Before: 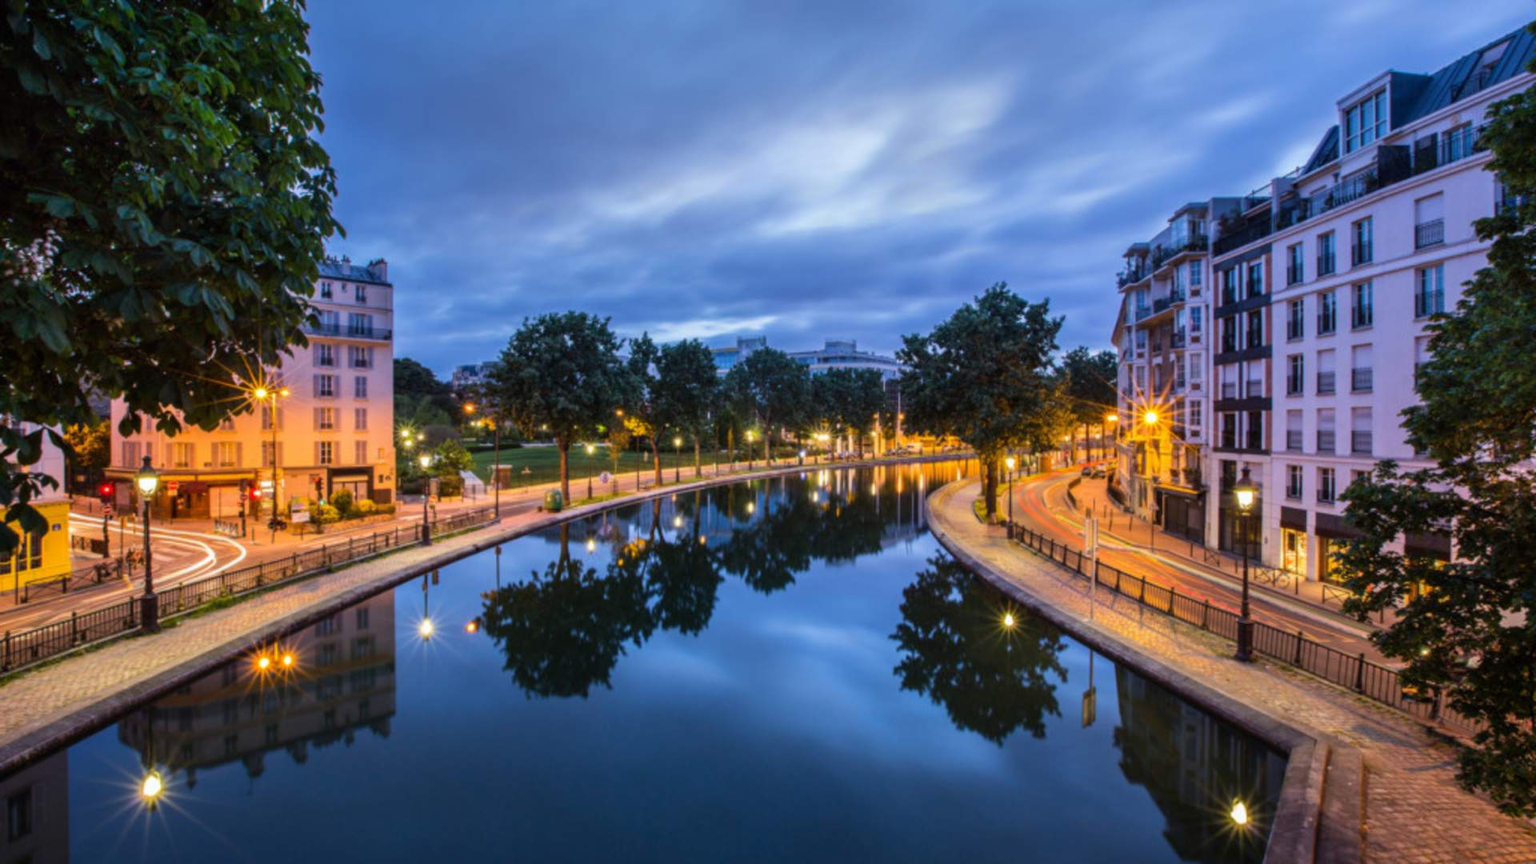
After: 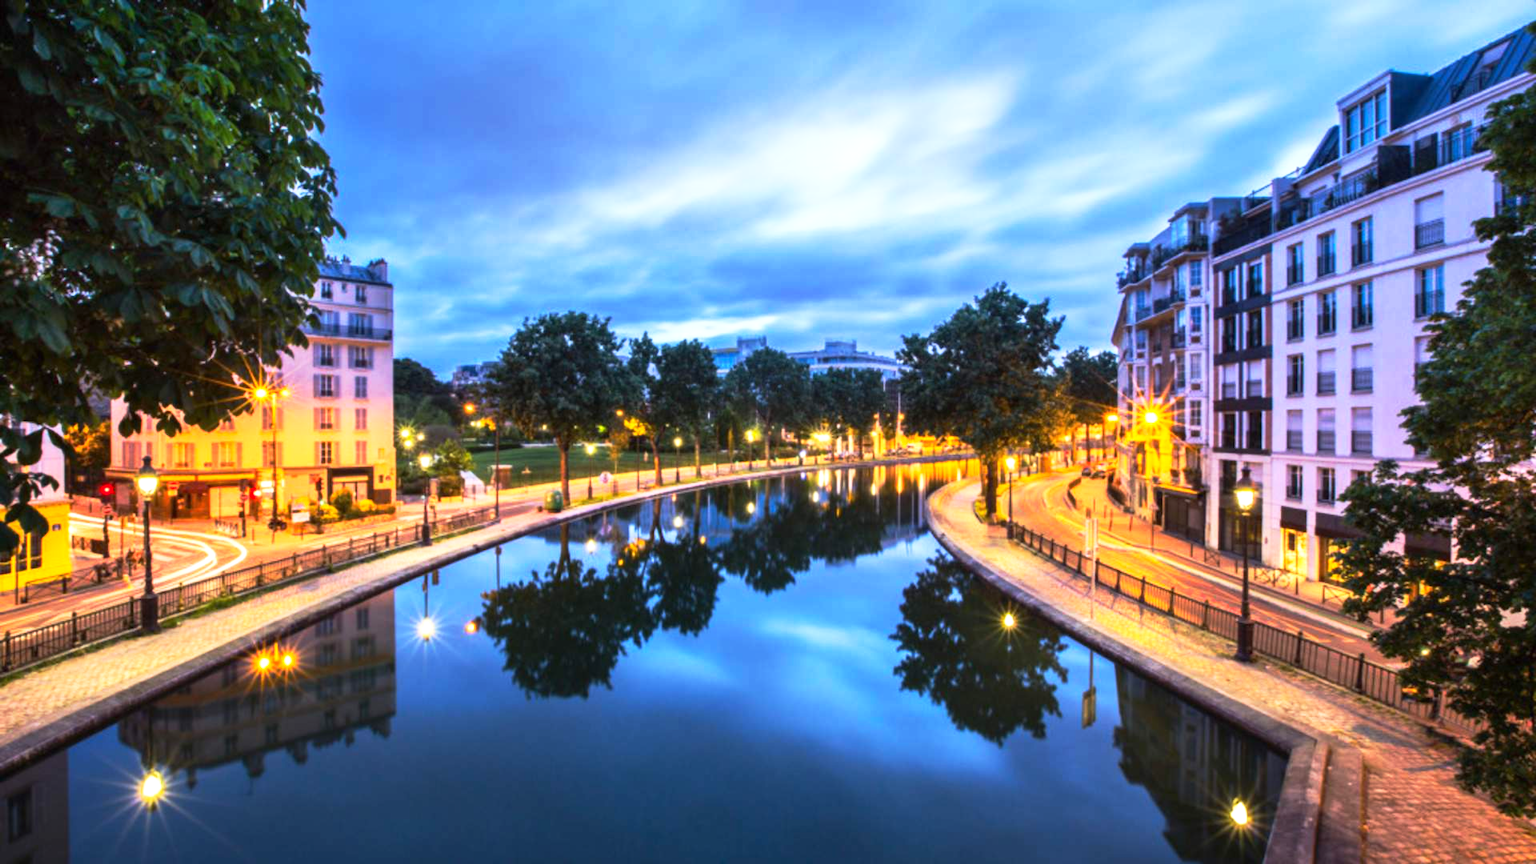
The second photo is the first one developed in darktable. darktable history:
exposure: black level correction 0, exposure 0.693 EV, compensate highlight preservation false
contrast equalizer: y [[0.5 ×4, 0.483, 0.43], [0.5 ×6], [0.5 ×6], [0 ×6], [0 ×6]]
base curve: curves: ch0 [(0, 0) (0.257, 0.25) (0.482, 0.586) (0.757, 0.871) (1, 1)], preserve colors none
contrast brightness saturation: contrast 0.103, brightness 0.017, saturation 0.018
